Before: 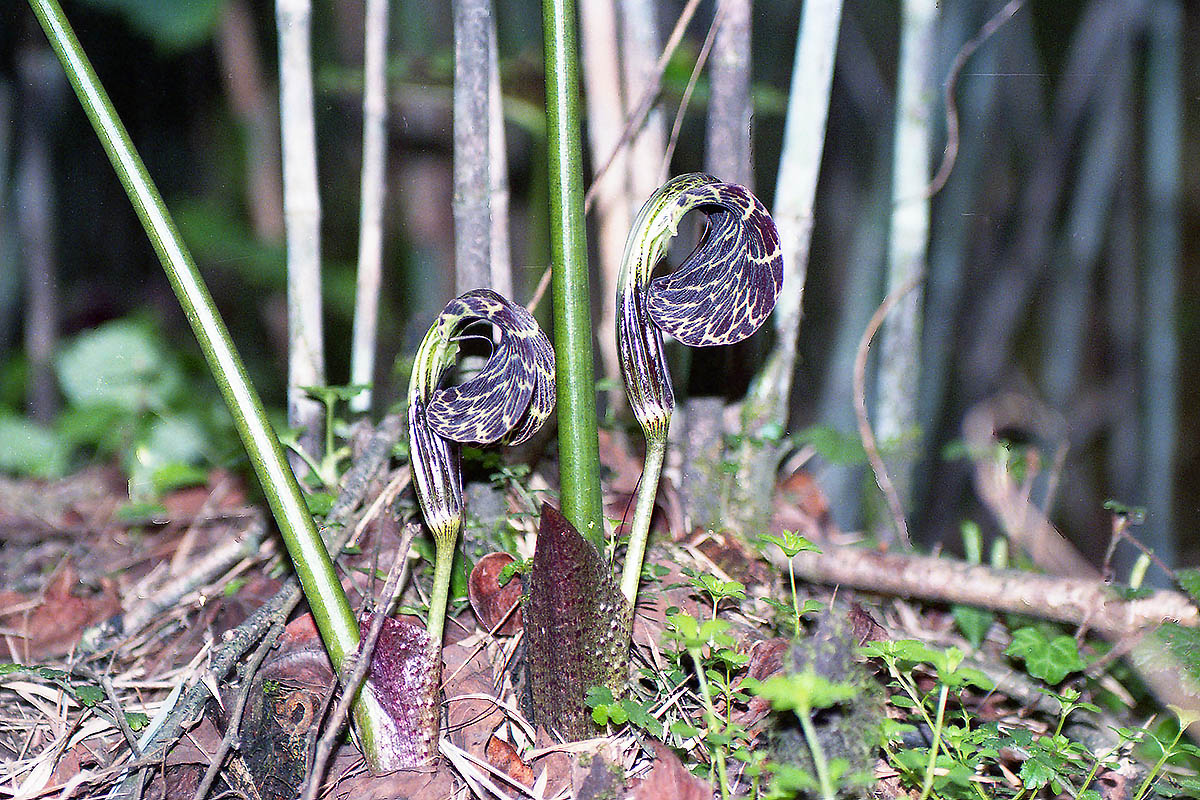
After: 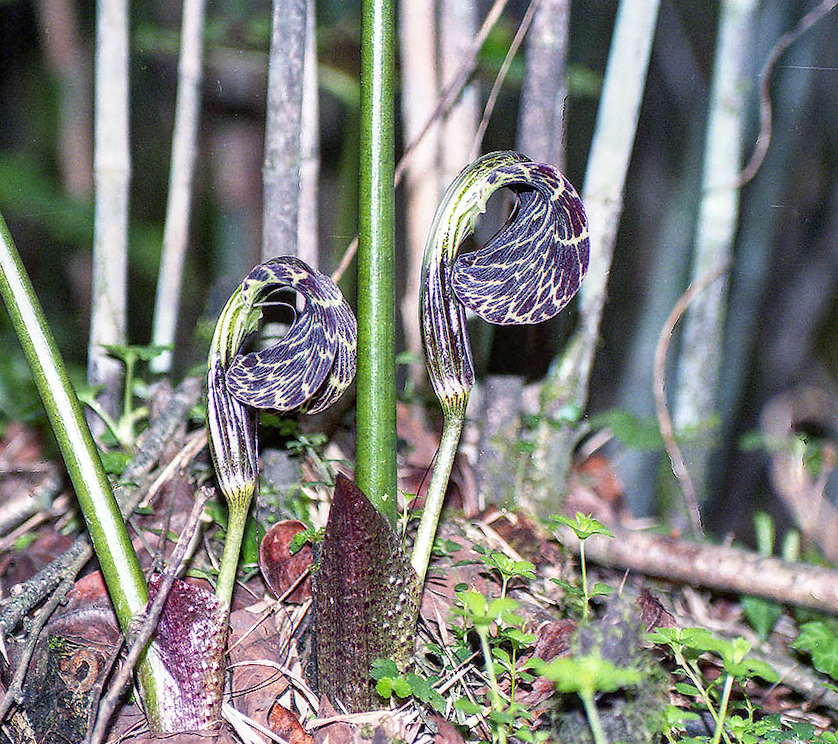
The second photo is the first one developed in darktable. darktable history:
local contrast: on, module defaults
crop and rotate: angle -2.88°, left 14.2%, top 0.022%, right 10.782%, bottom 0.026%
